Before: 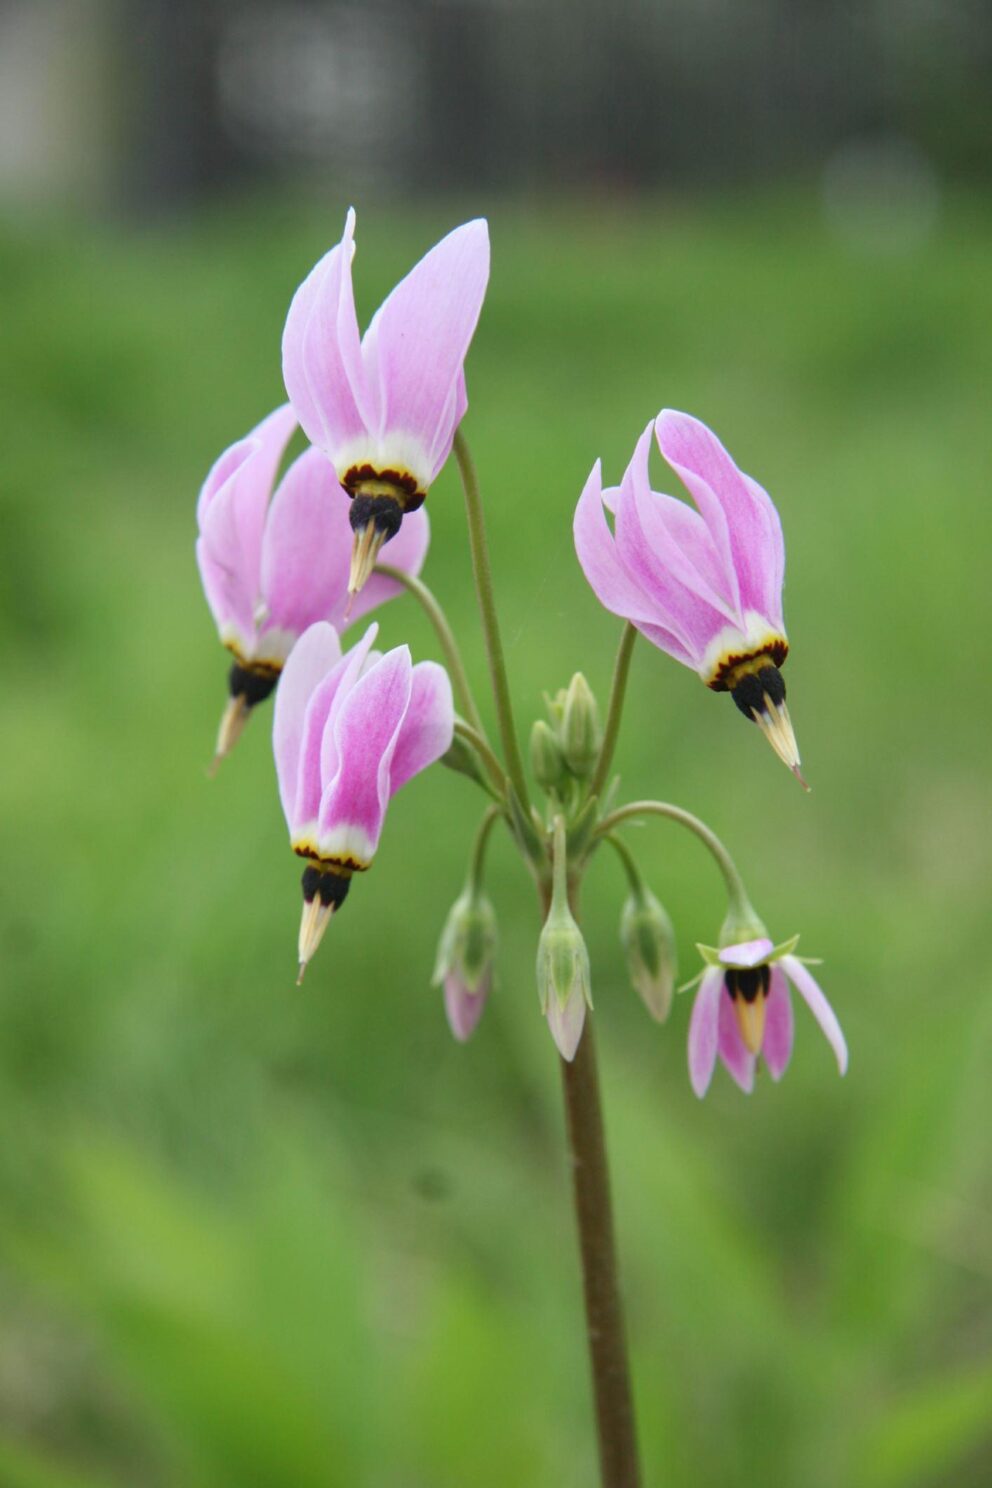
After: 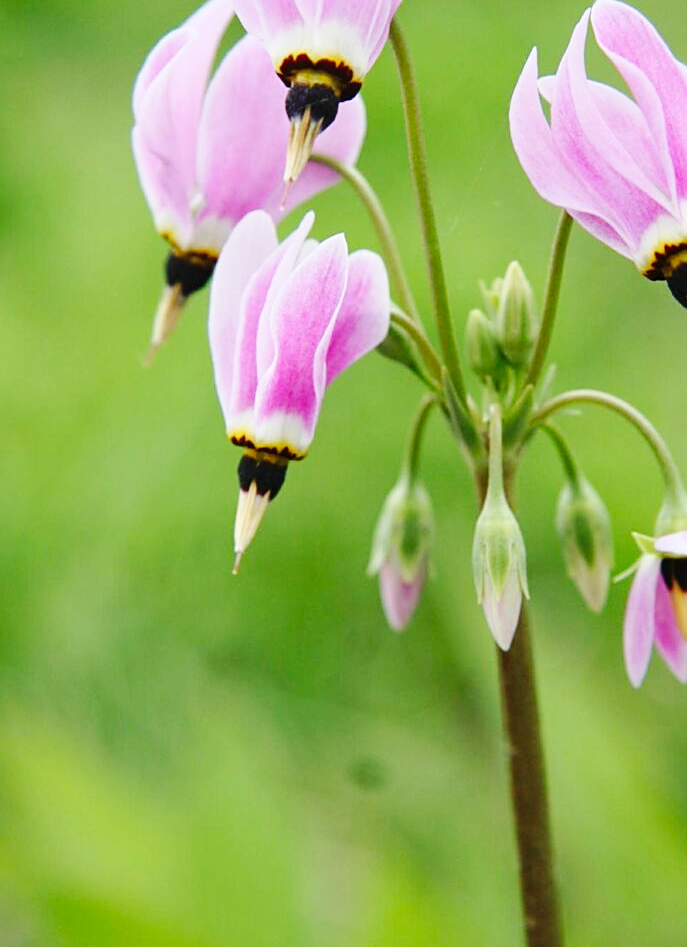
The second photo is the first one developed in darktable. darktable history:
crop: left 6.488%, top 27.668%, right 24.183%, bottom 8.656%
base curve: curves: ch0 [(0, 0) (0.036, 0.025) (0.121, 0.166) (0.206, 0.329) (0.605, 0.79) (1, 1)], preserve colors none
sharpen: on, module defaults
